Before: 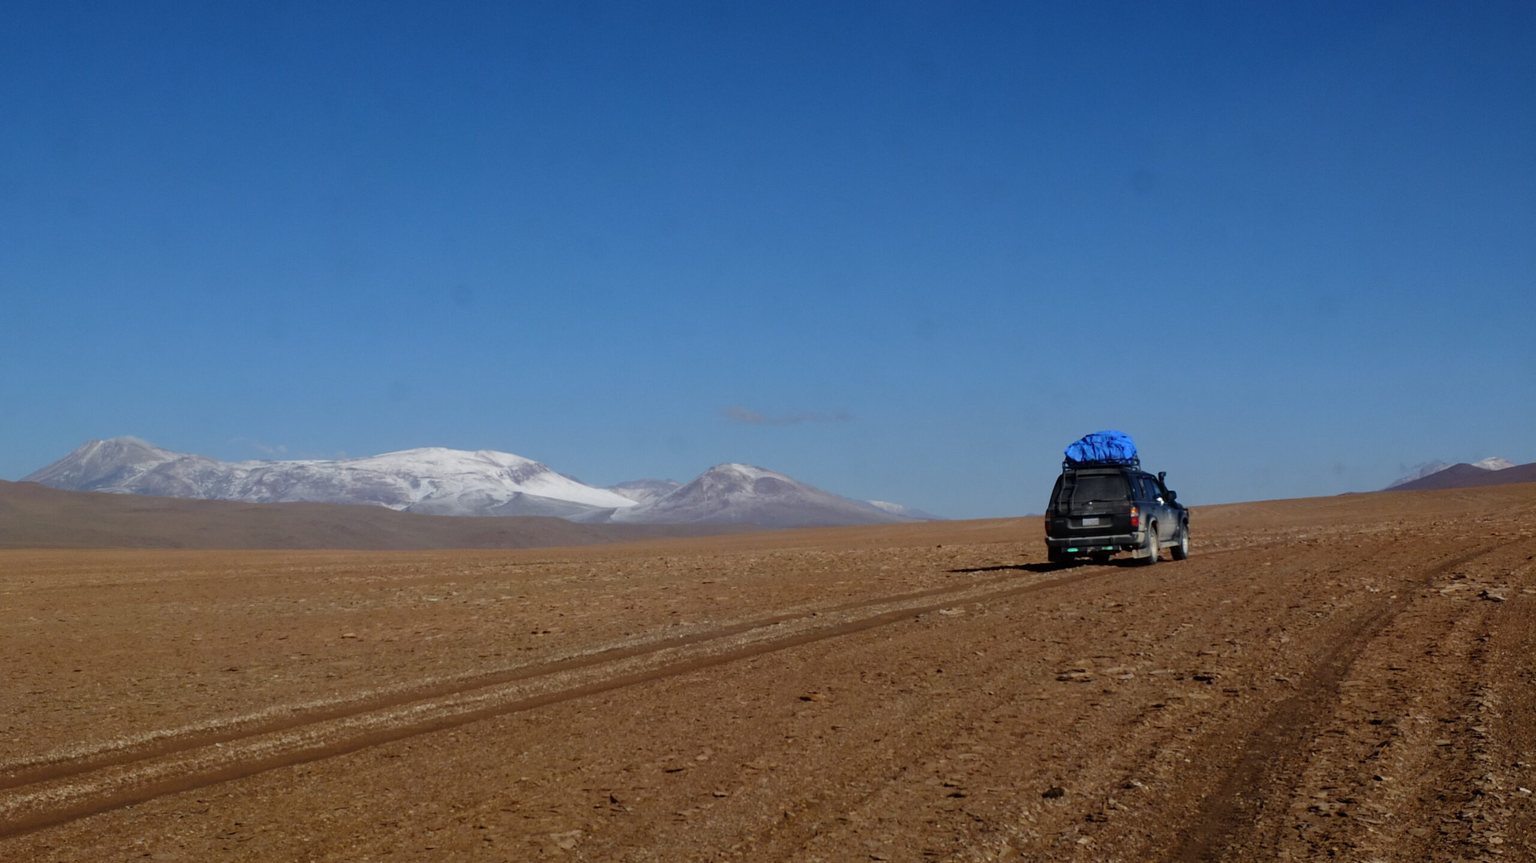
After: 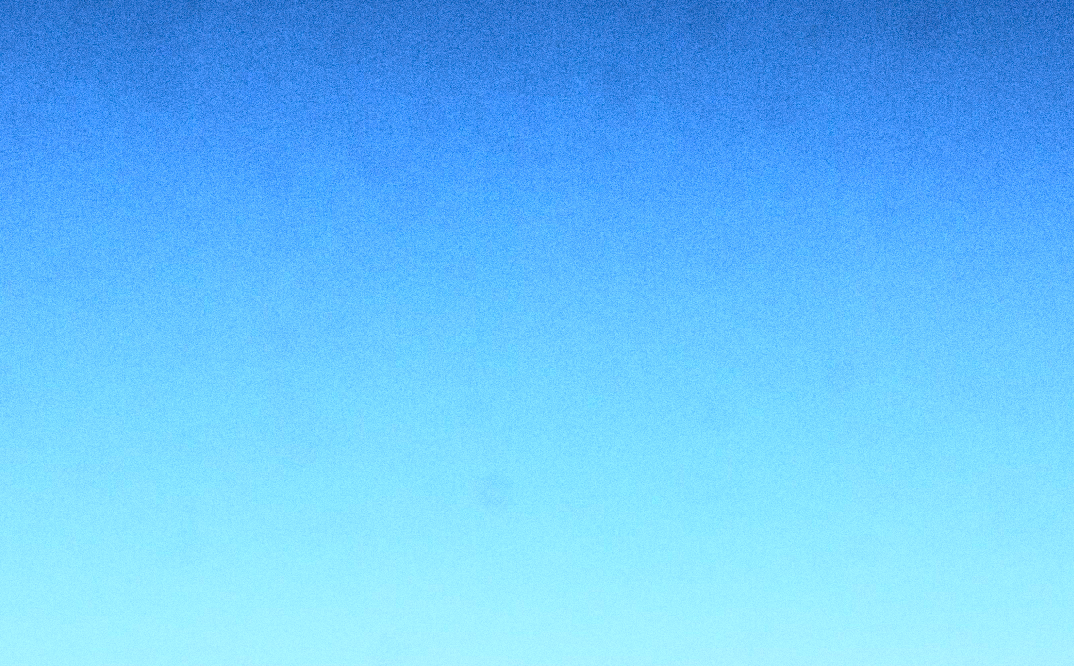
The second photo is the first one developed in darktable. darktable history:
rgb curve: curves: ch0 [(0, 0) (0.21, 0.15) (0.24, 0.21) (0.5, 0.75) (0.75, 0.96) (0.89, 0.99) (1, 1)]; ch1 [(0, 0.02) (0.21, 0.13) (0.25, 0.2) (0.5, 0.67) (0.75, 0.9) (0.89, 0.97) (1, 1)]; ch2 [(0, 0.02) (0.21, 0.13) (0.25, 0.2) (0.5, 0.67) (0.75, 0.9) (0.89, 0.97) (1, 1)], compensate middle gray true
grain: coarseness 0.09 ISO, strength 40%
crop and rotate: left 10.817%, top 0.062%, right 47.194%, bottom 53.626%
tone equalizer: -8 EV -0.75 EV, -7 EV -0.7 EV, -6 EV -0.6 EV, -5 EV -0.4 EV, -3 EV 0.4 EV, -2 EV 0.6 EV, -1 EV 0.7 EV, +0 EV 0.75 EV, edges refinement/feathering 500, mask exposure compensation -1.57 EV, preserve details no
